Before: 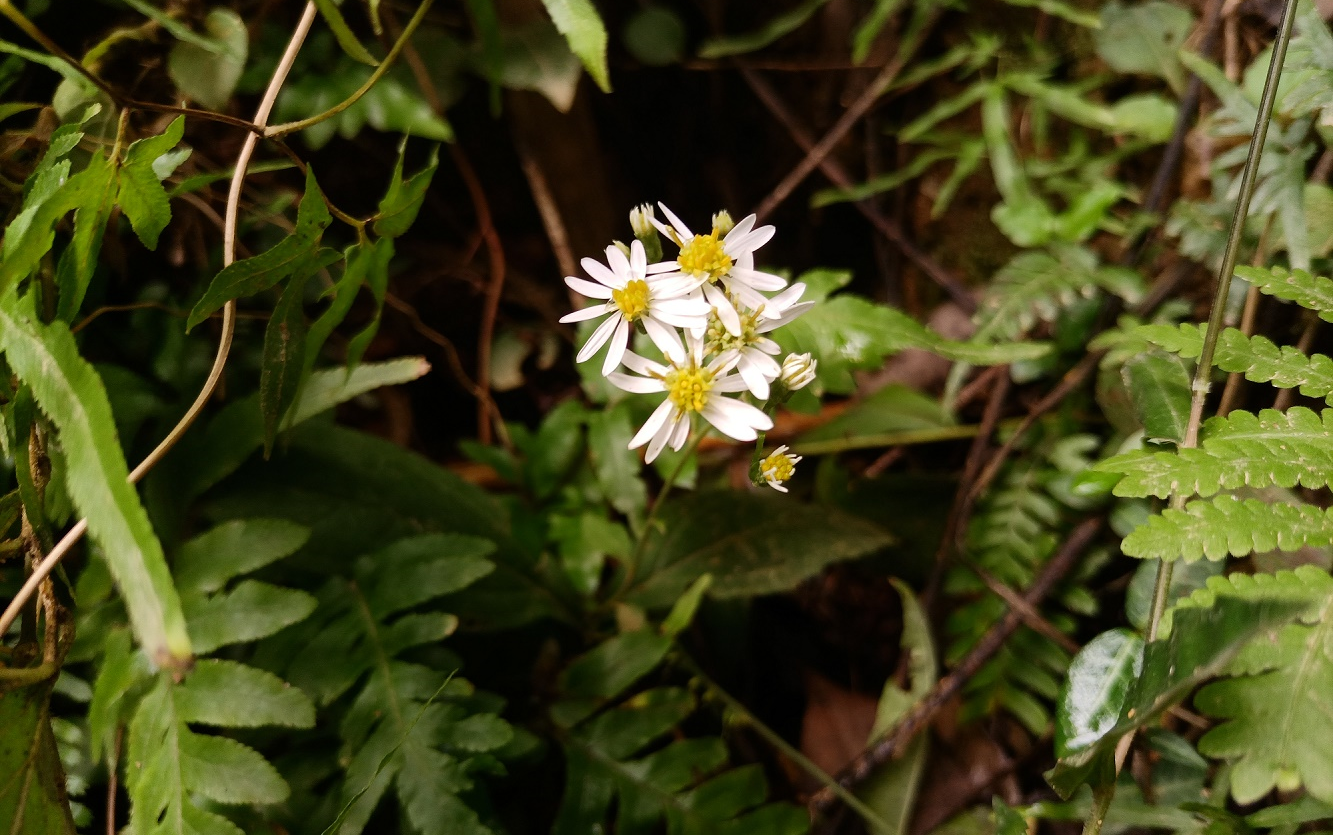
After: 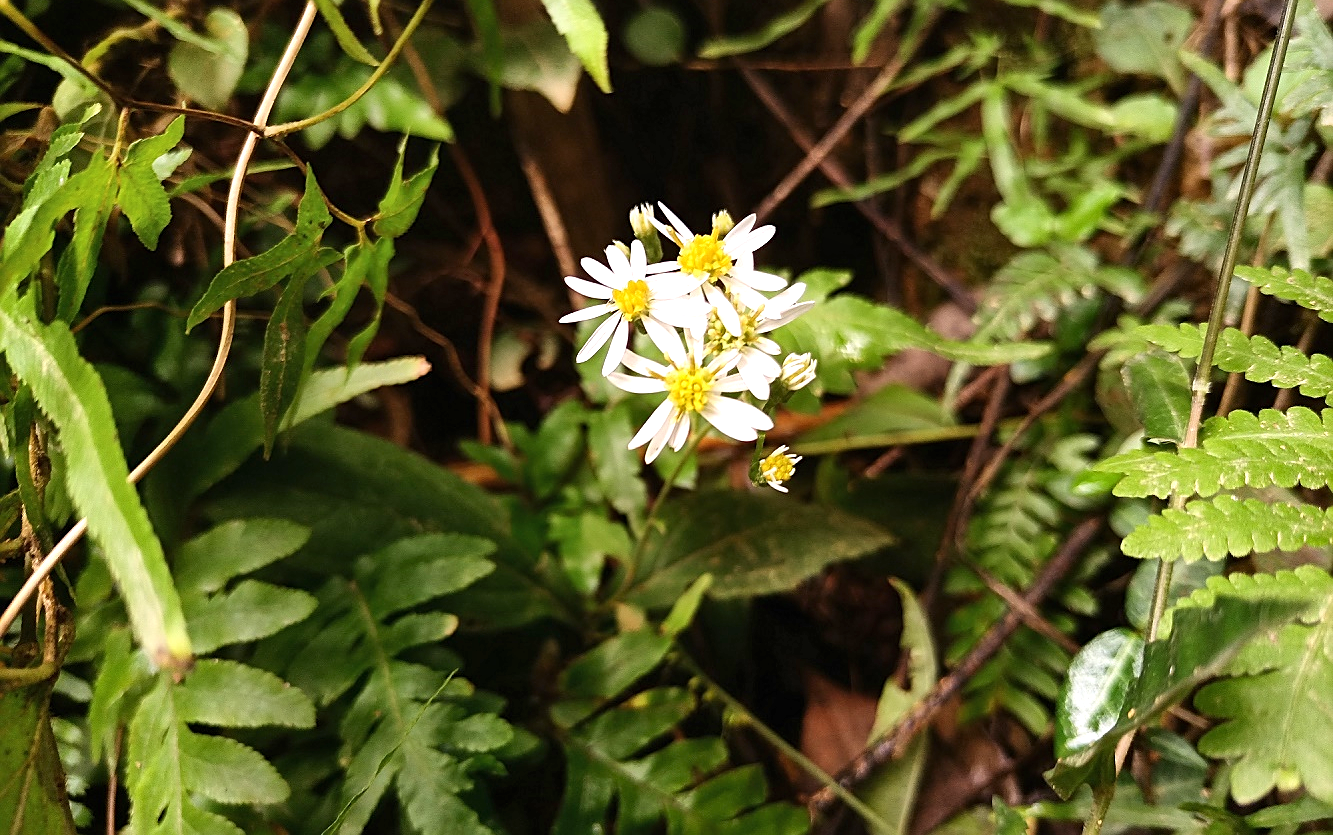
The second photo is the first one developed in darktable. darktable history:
exposure: black level correction 0, exposure 0.702 EV, compensate highlight preservation false
shadows and highlights: soften with gaussian
sharpen: on, module defaults
